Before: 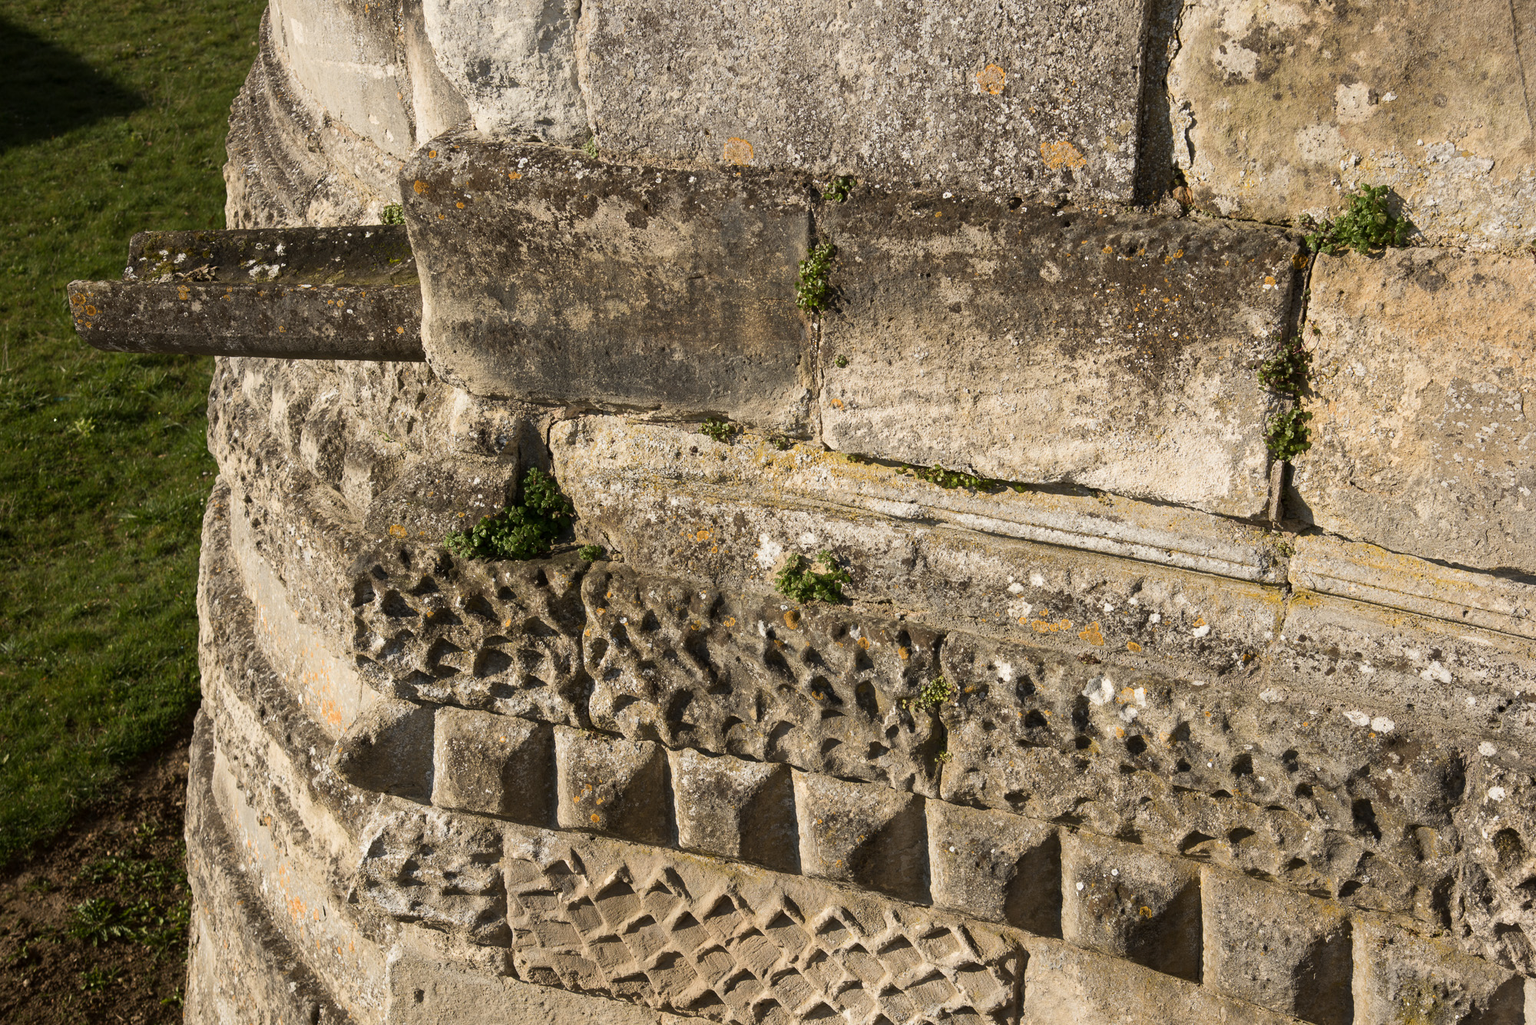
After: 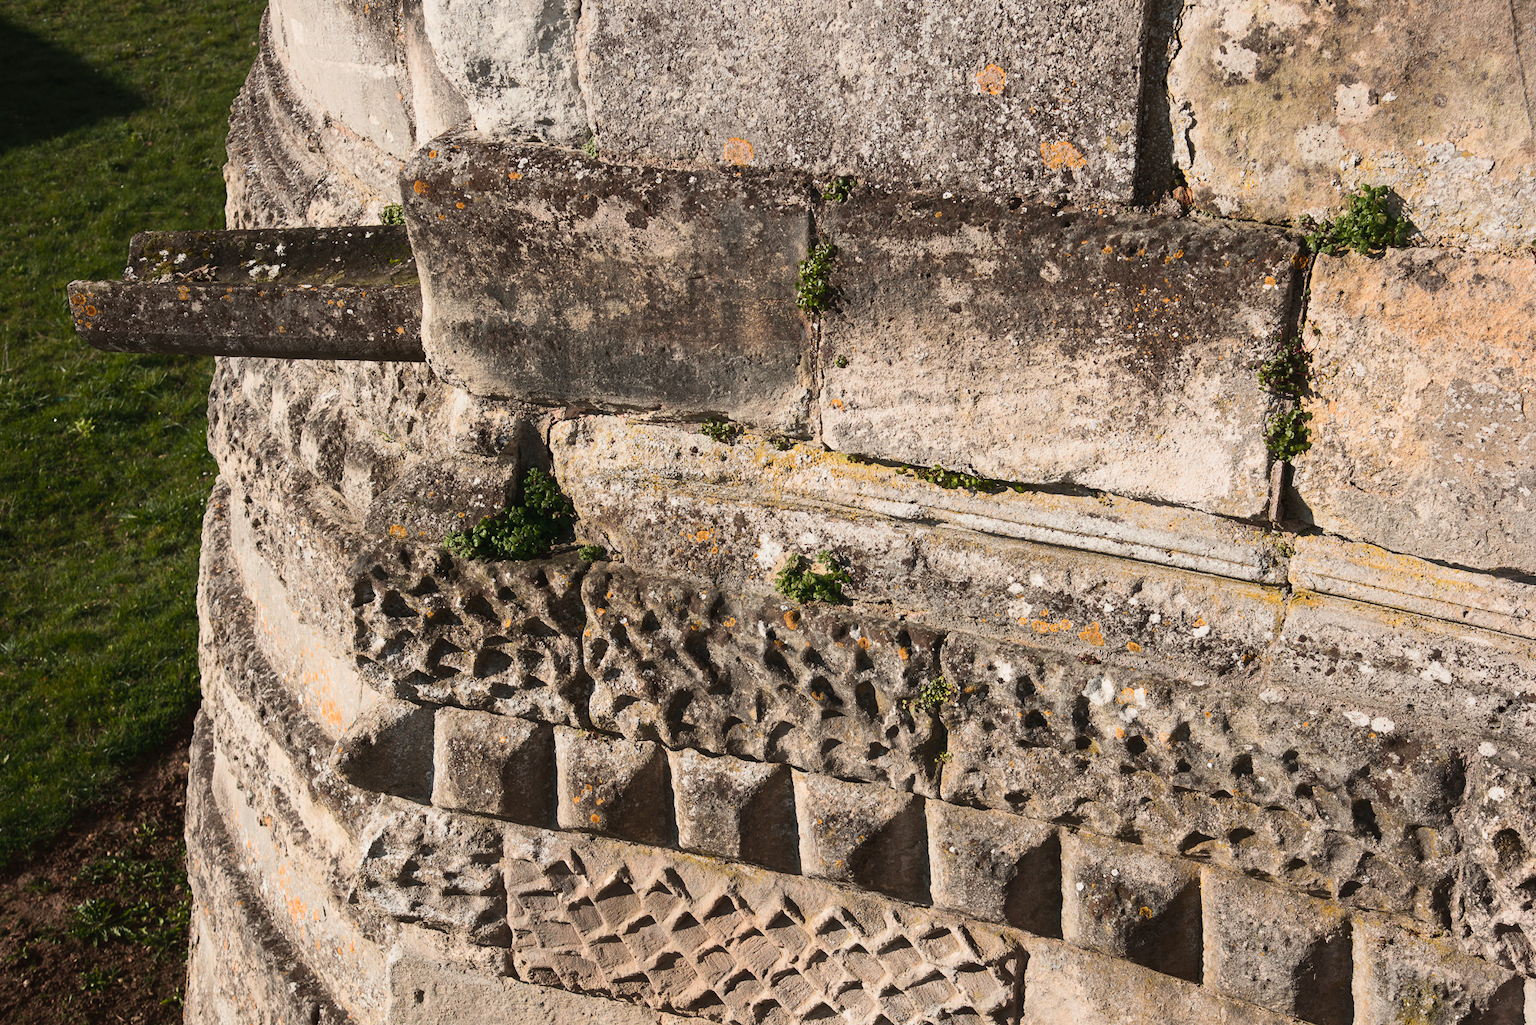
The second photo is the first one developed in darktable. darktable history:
tone curve: curves: ch0 [(0, 0.023) (0.217, 0.19) (0.754, 0.801) (1, 0.977)]; ch1 [(0, 0) (0.392, 0.398) (0.5, 0.5) (0.521, 0.529) (0.56, 0.592) (1, 1)]; ch2 [(0, 0) (0.5, 0.5) (0.579, 0.561) (0.65, 0.657) (1, 1)], color space Lab, independent channels, preserve colors none
